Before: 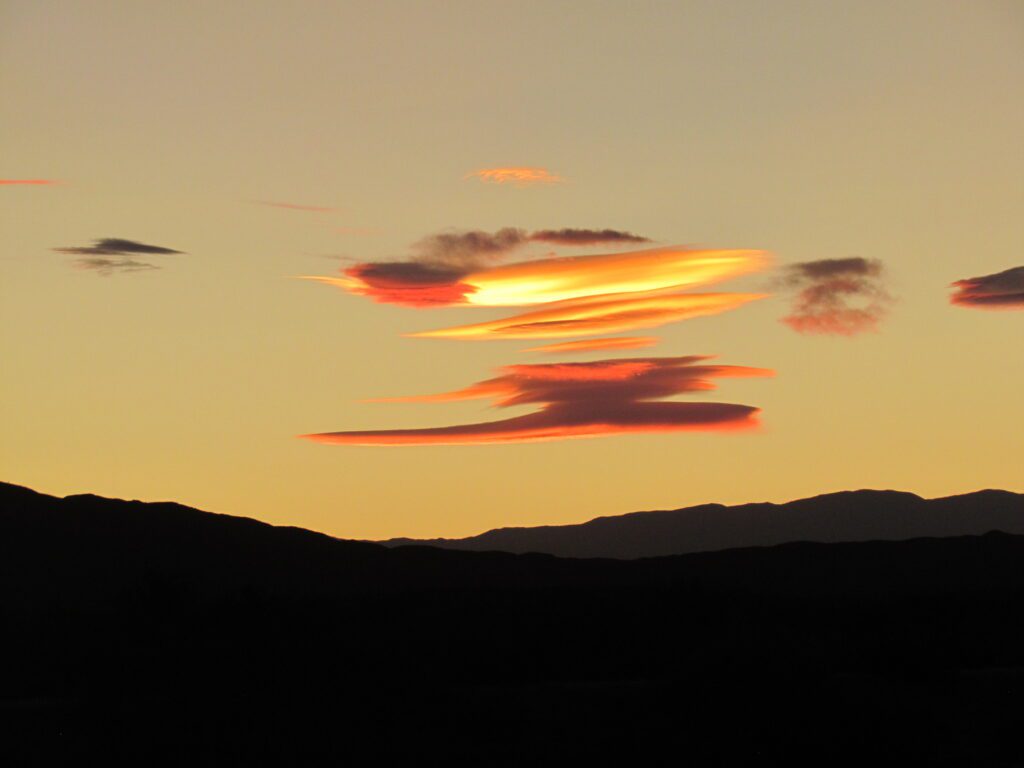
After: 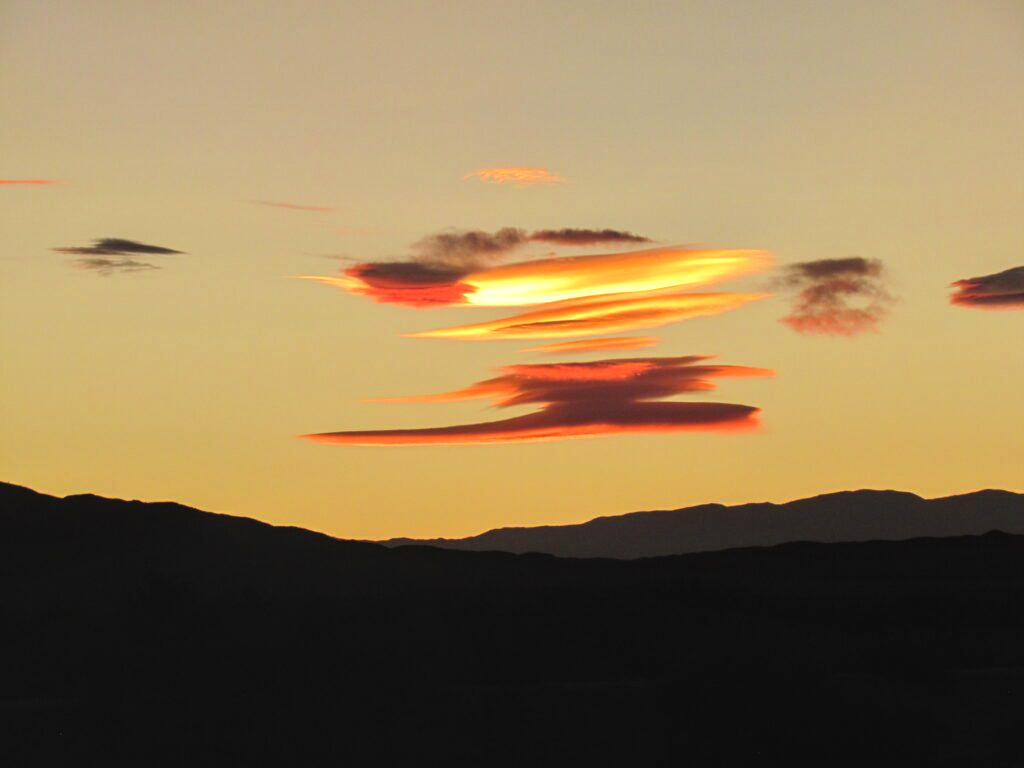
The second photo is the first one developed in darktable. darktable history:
local contrast: on, module defaults
exposure: exposure 0.2 EV, compensate highlight preservation false
